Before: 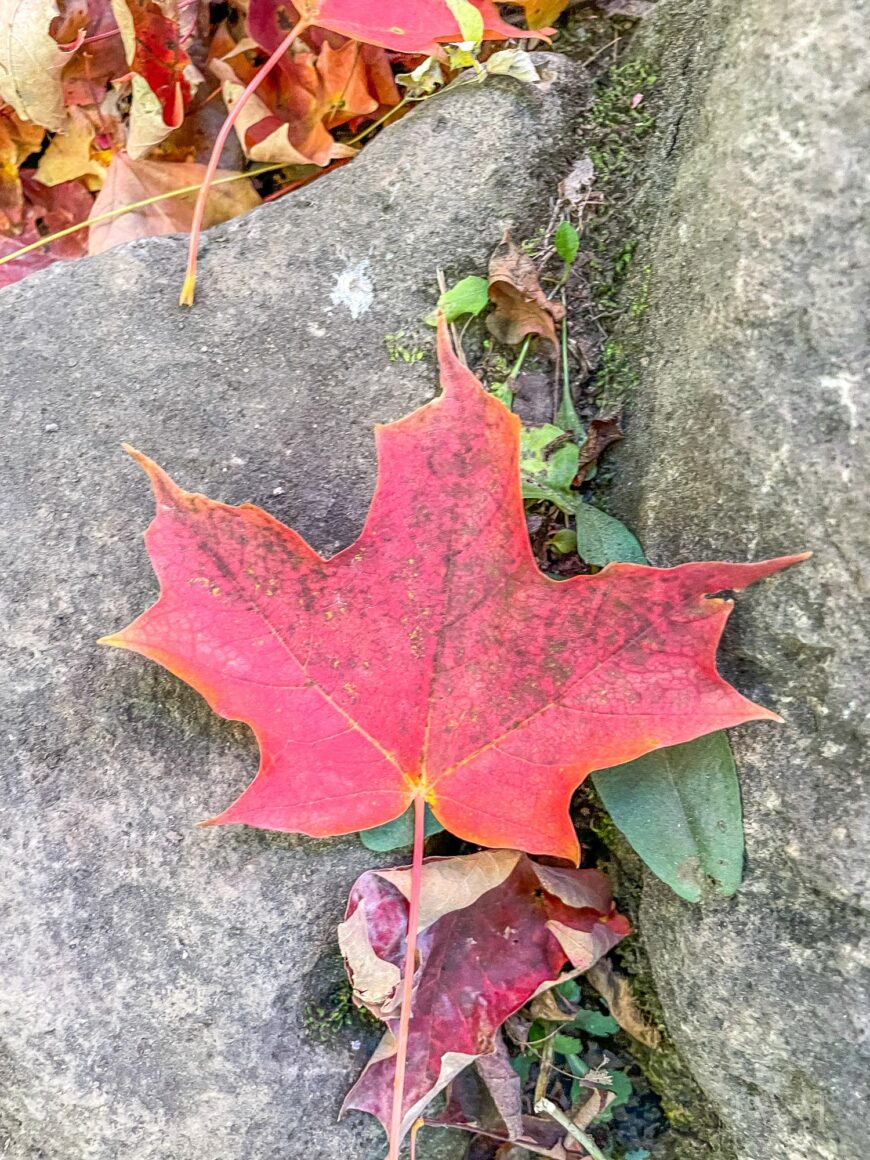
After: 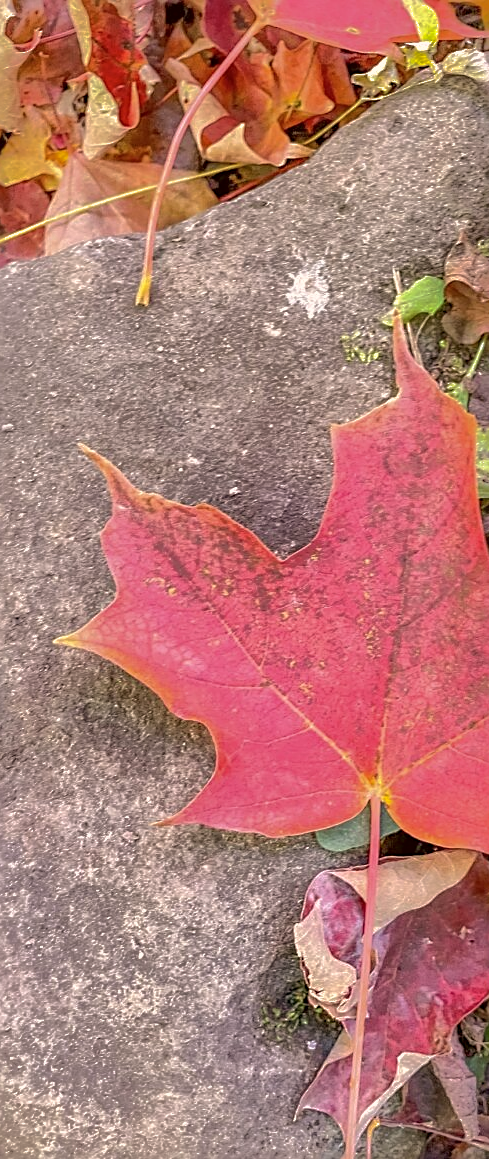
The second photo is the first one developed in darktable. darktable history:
crop: left 5.114%, right 38.589%
tone equalizer: on, module defaults
sharpen: on, module defaults
shadows and highlights: shadows 38.43, highlights -74.54
color correction: highlights a* 10.21, highlights b* 9.79, shadows a* 8.61, shadows b* 7.88, saturation 0.8
